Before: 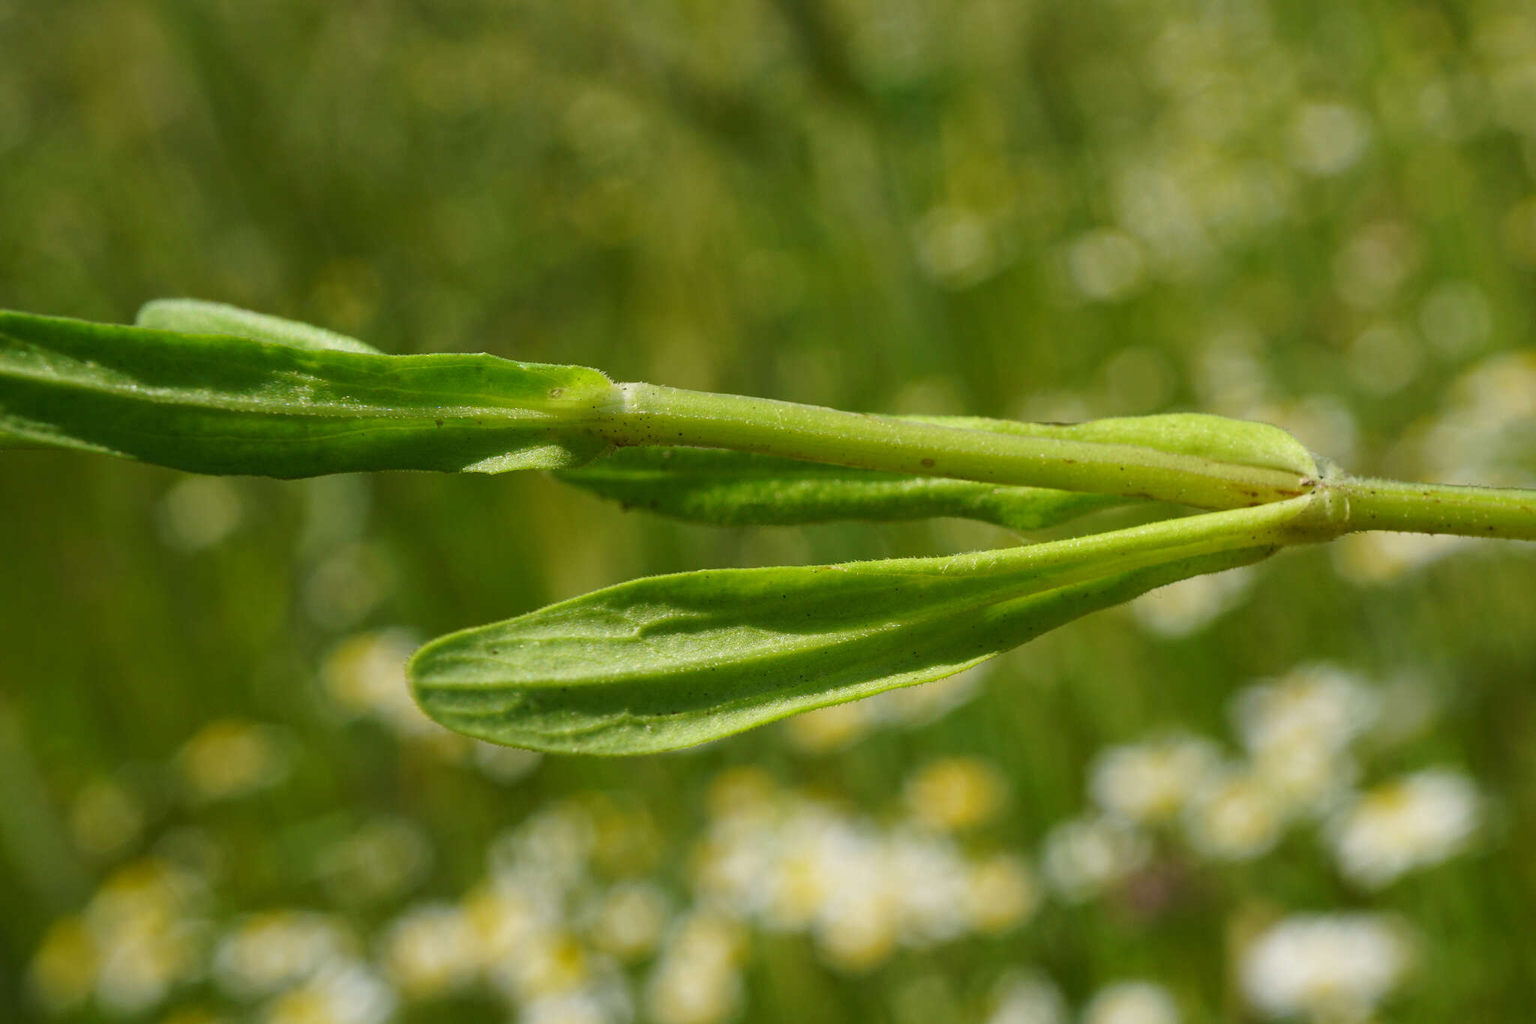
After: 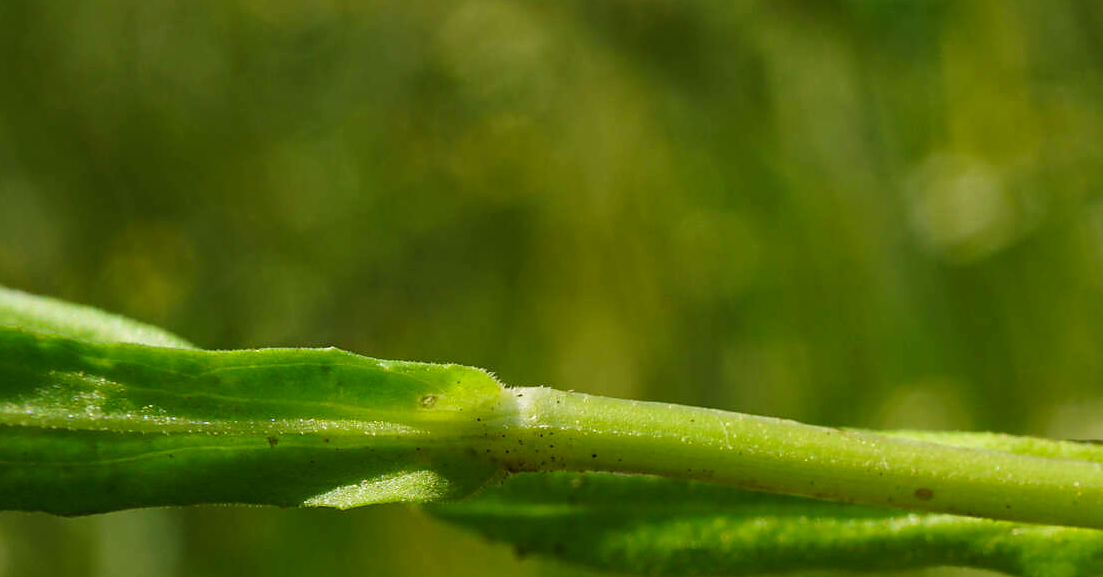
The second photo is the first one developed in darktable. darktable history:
tone curve: curves: ch0 [(0, 0) (0.08, 0.06) (0.17, 0.14) (0.5, 0.5) (0.83, 0.86) (0.92, 0.94) (1, 1)], preserve colors none
sharpen: radius 1.559, amount 0.373, threshold 1.271
crop: left 15.306%, top 9.065%, right 30.789%, bottom 48.638%
